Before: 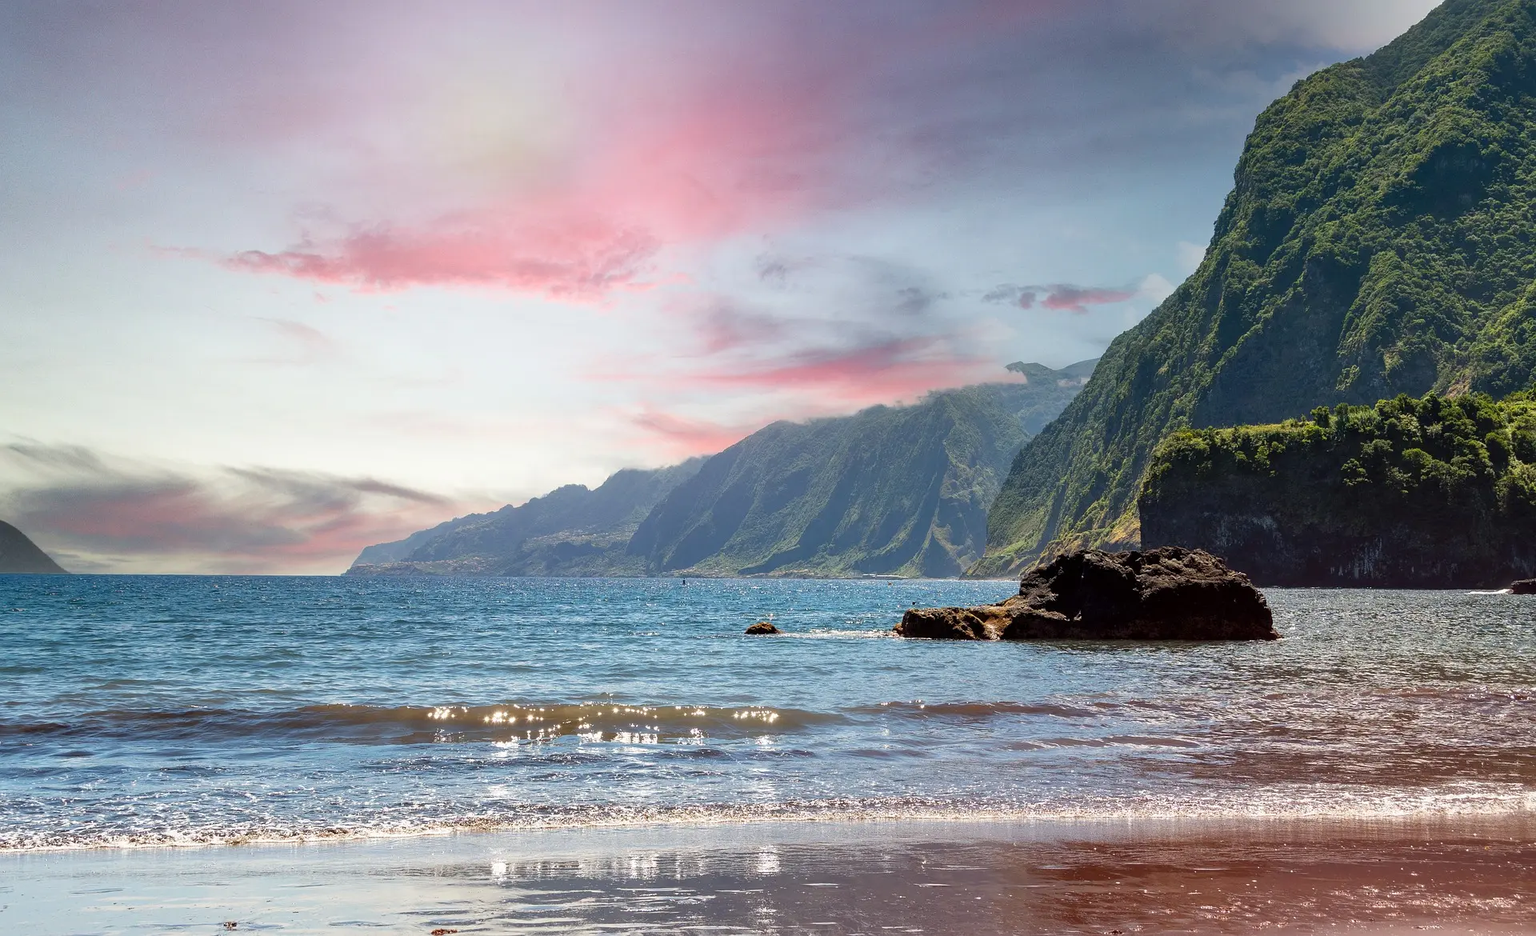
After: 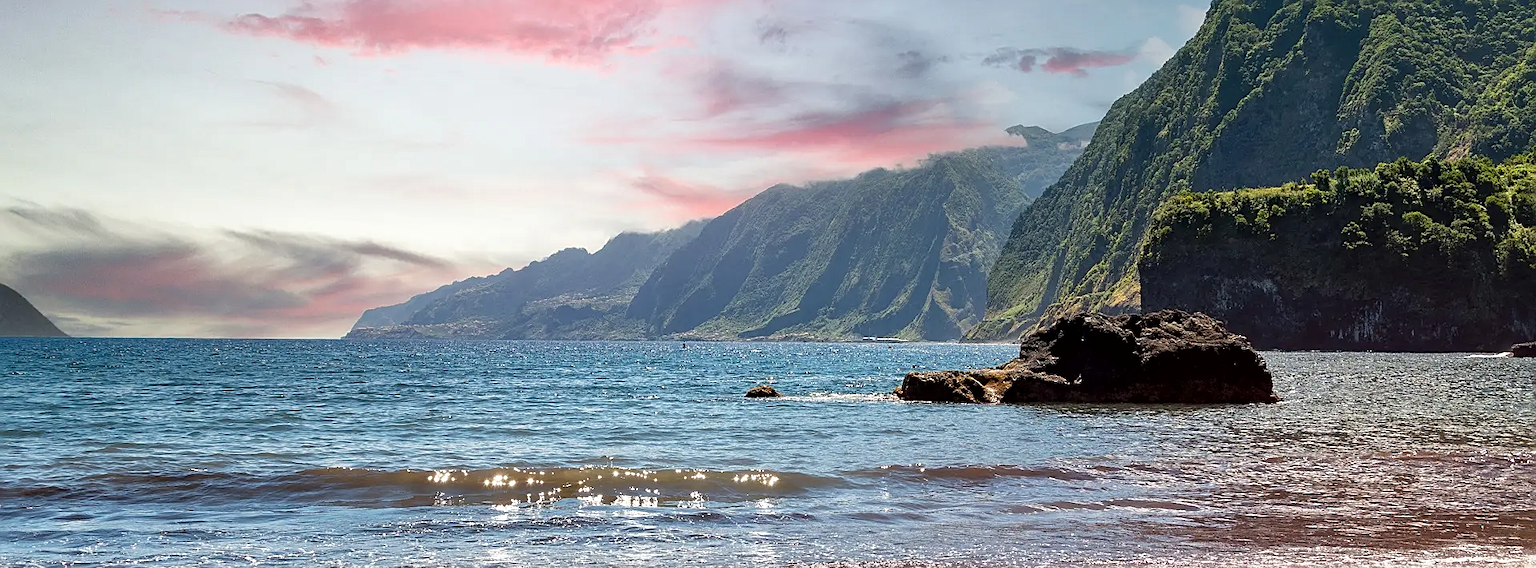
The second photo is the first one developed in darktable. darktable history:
sharpen: on, module defaults
crop and rotate: top 25.357%, bottom 13.942%
local contrast: mode bilateral grid, contrast 20, coarseness 50, detail 120%, midtone range 0.2
